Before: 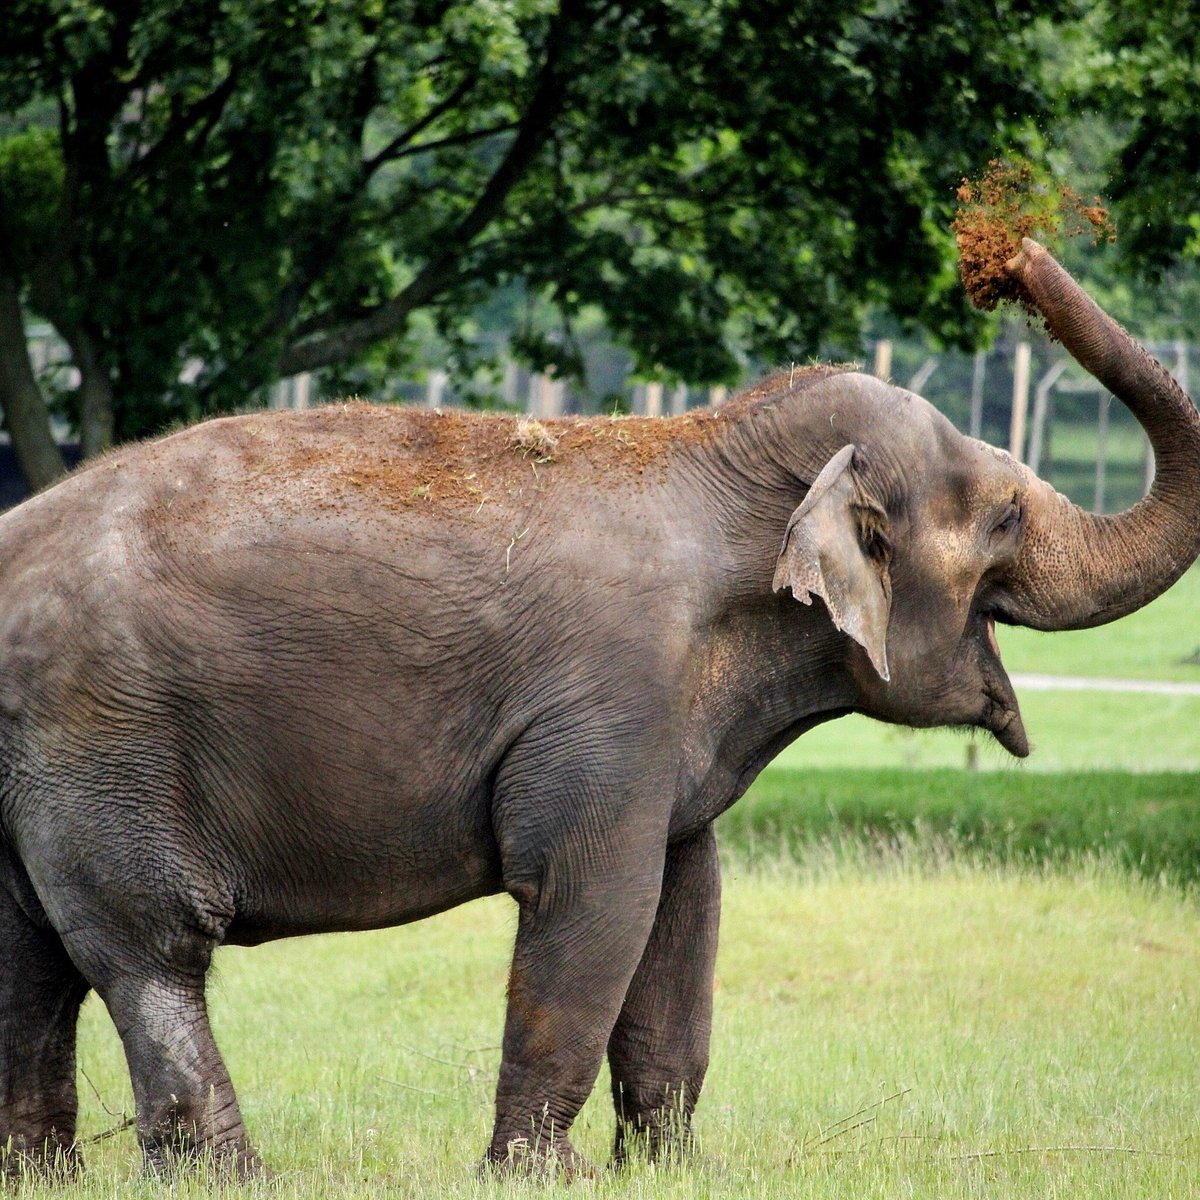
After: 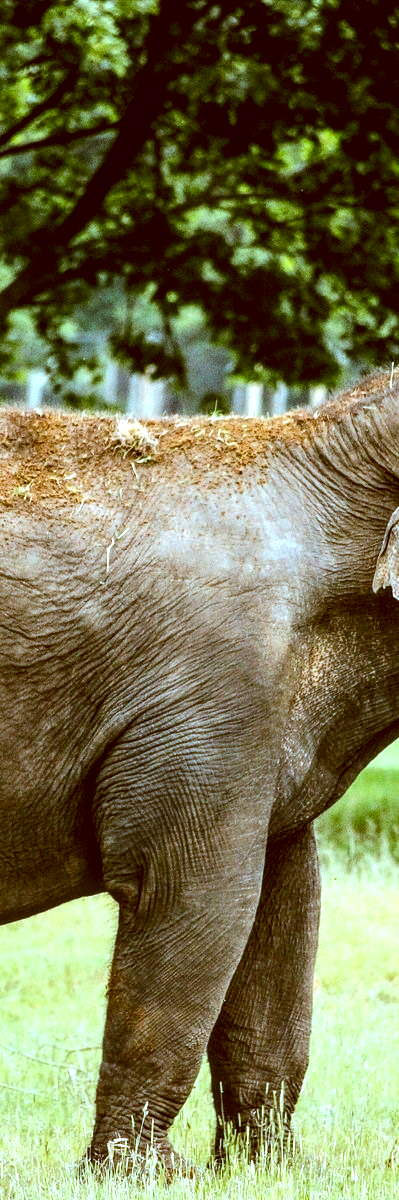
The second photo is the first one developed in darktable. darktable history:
tone equalizer: -8 EV -0.75 EV, -7 EV -0.7 EV, -6 EV -0.6 EV, -5 EV -0.4 EV, -3 EV 0.4 EV, -2 EV 0.6 EV, -1 EV 0.7 EV, +0 EV 0.75 EV, edges refinement/feathering 500, mask exposure compensation -1.57 EV, preserve details no
base curve: curves: ch0 [(0, 0) (0.472, 0.508) (1, 1)]
color correction: highlights a* -14.62, highlights b* -16.22, shadows a* 10.12, shadows b* 29.4
crop: left 33.36%, right 33.36%
local contrast: detail 130%
color contrast: green-magenta contrast 0.85, blue-yellow contrast 1.25, unbound 0
